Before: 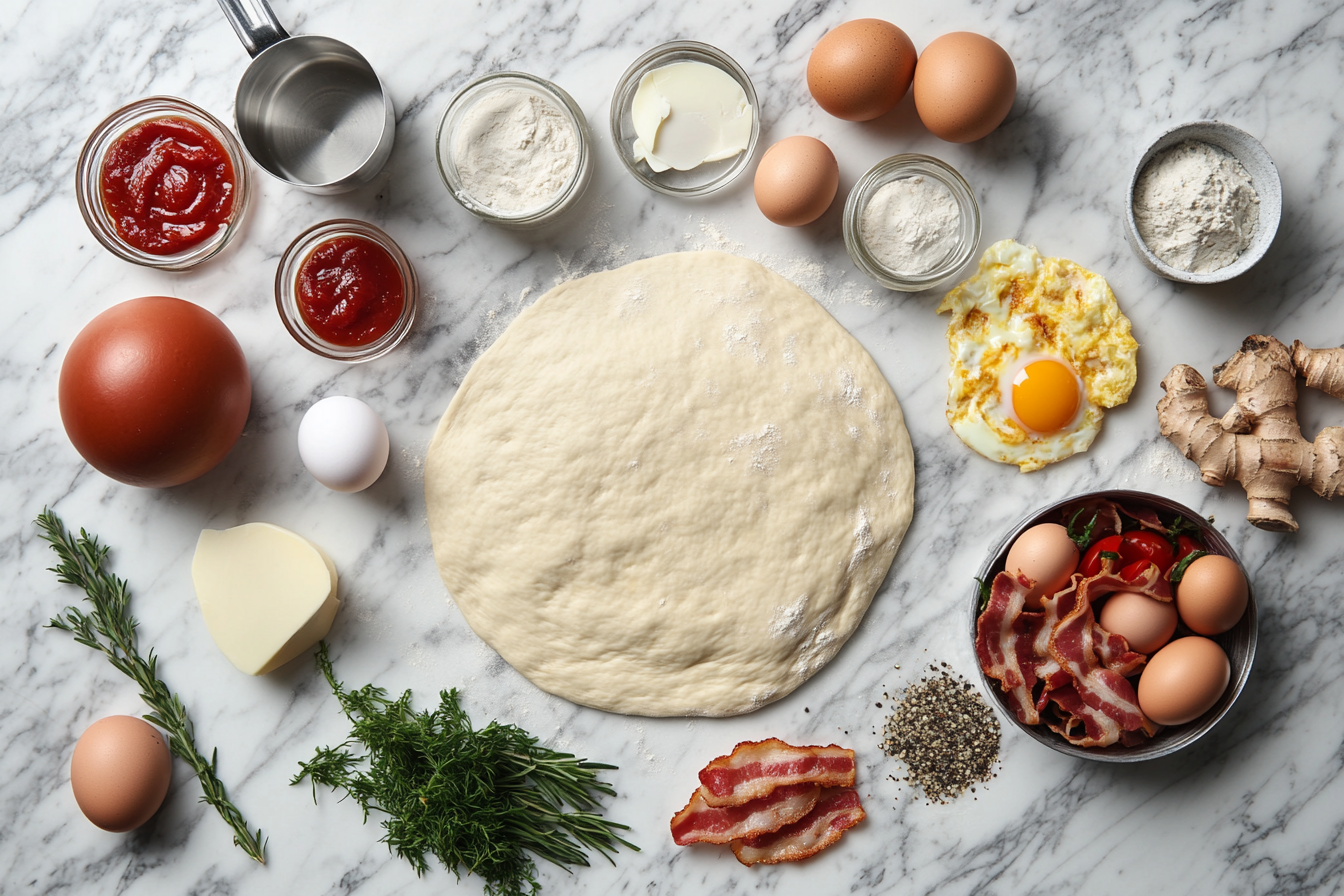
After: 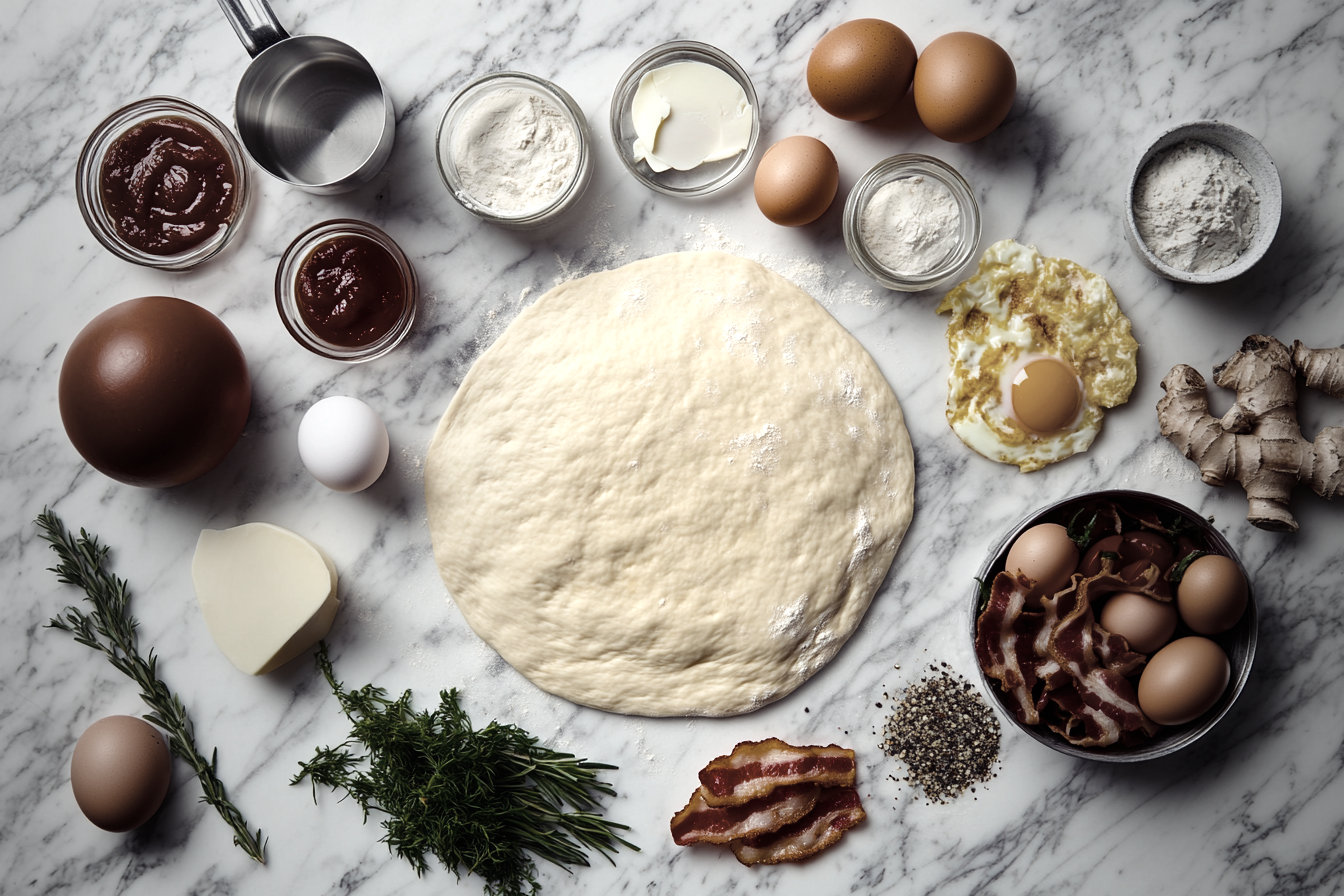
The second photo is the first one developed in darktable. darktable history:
vignetting: fall-off start 19.02%, fall-off radius 137.03%, width/height ratio 0.628, shape 0.601, unbound false
color balance rgb: shadows lift › luminance -21.844%, shadows lift › chroma 8.966%, shadows lift › hue 282.91°, global offset › hue 169.12°, linear chroma grading › global chroma 15.273%, perceptual saturation grading › global saturation 30.724%, global vibrance 9.417%, contrast 14.954%, saturation formula JzAzBz (2021)
color correction: highlights b* -0.022, saturation 0.564
